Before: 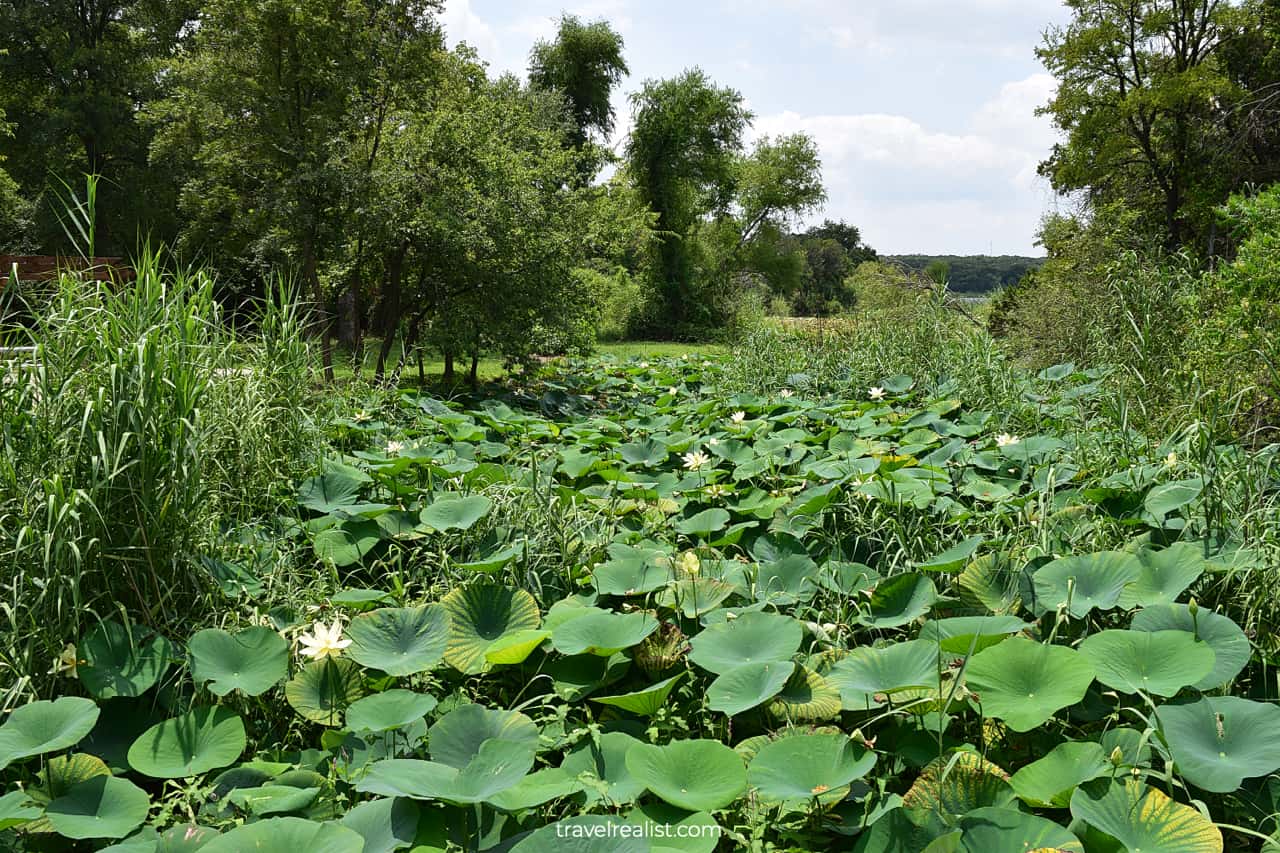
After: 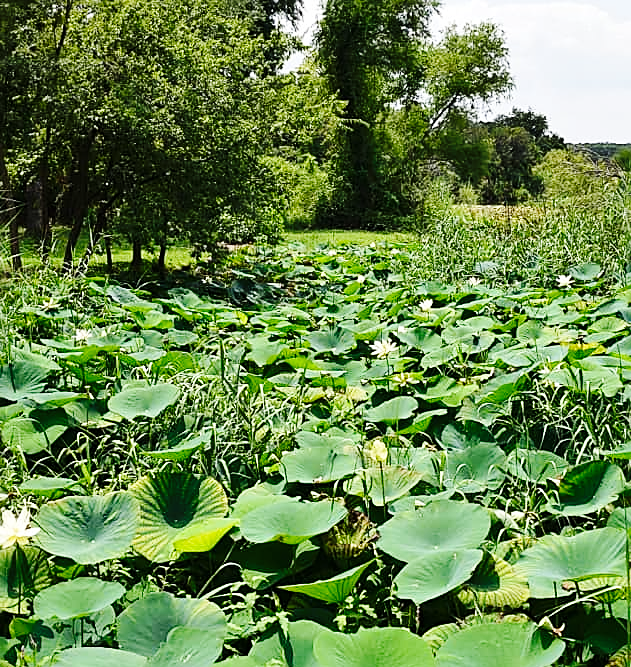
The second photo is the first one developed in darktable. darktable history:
base curve: curves: ch0 [(0, 0) (0.036, 0.025) (0.121, 0.166) (0.206, 0.329) (0.605, 0.79) (1, 1)], preserve colors none
crop and rotate: angle 0.024°, left 24.422%, top 13.254%, right 26.241%, bottom 8.545%
sharpen: on, module defaults
